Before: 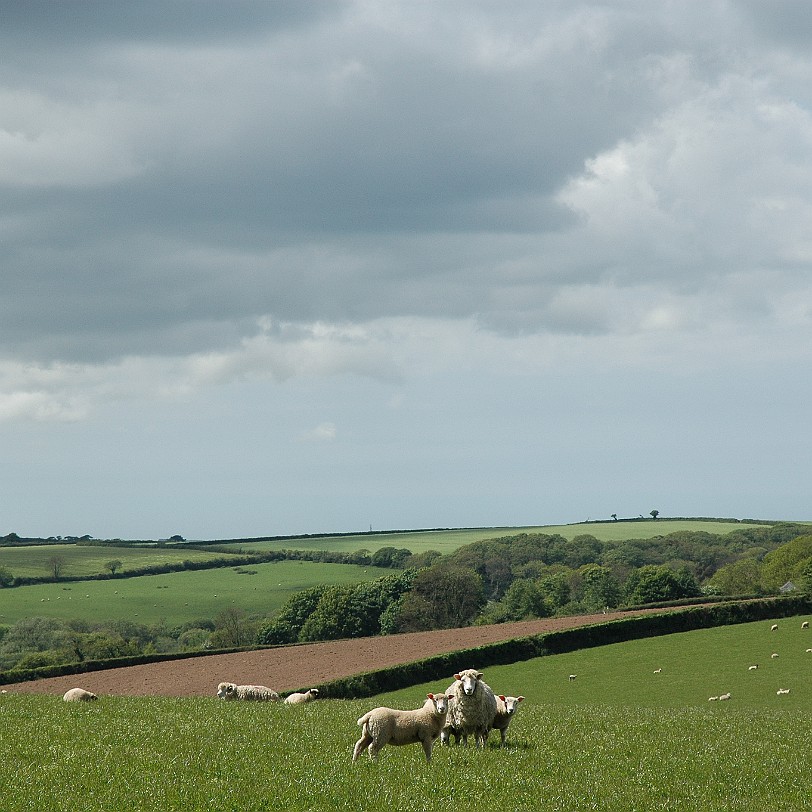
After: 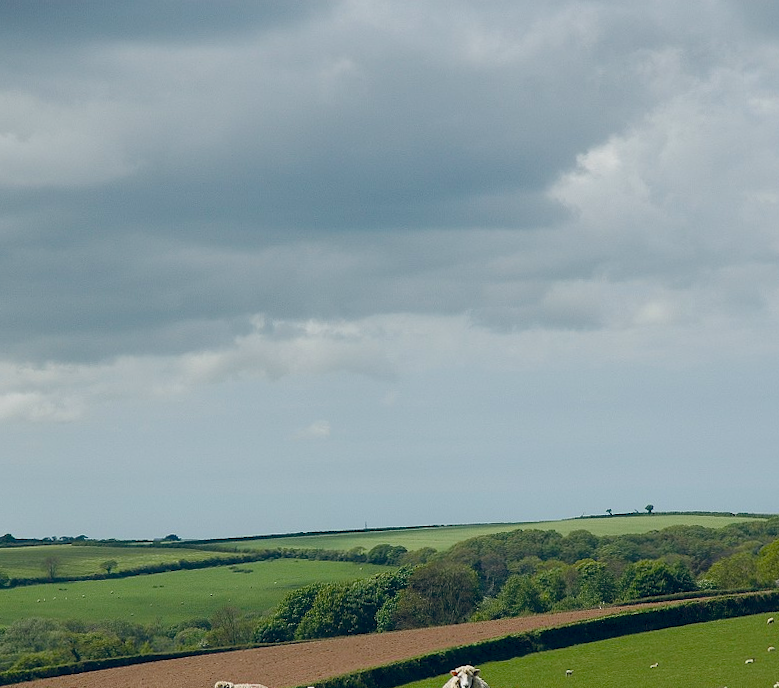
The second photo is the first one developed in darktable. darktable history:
color balance rgb: shadows lift › luminance -19.775%, global offset › chroma 0.095%, global offset › hue 251.05°, linear chroma grading › global chroma 9.671%, perceptual saturation grading › global saturation 20%, perceptual saturation grading › highlights -25.1%, perceptual saturation grading › shadows 24.181%, contrast -9.697%
shadows and highlights: shadows 20.39, highlights -21.01, soften with gaussian
crop and rotate: angle 0.565°, left 0.324%, right 2.798%, bottom 14.34%
